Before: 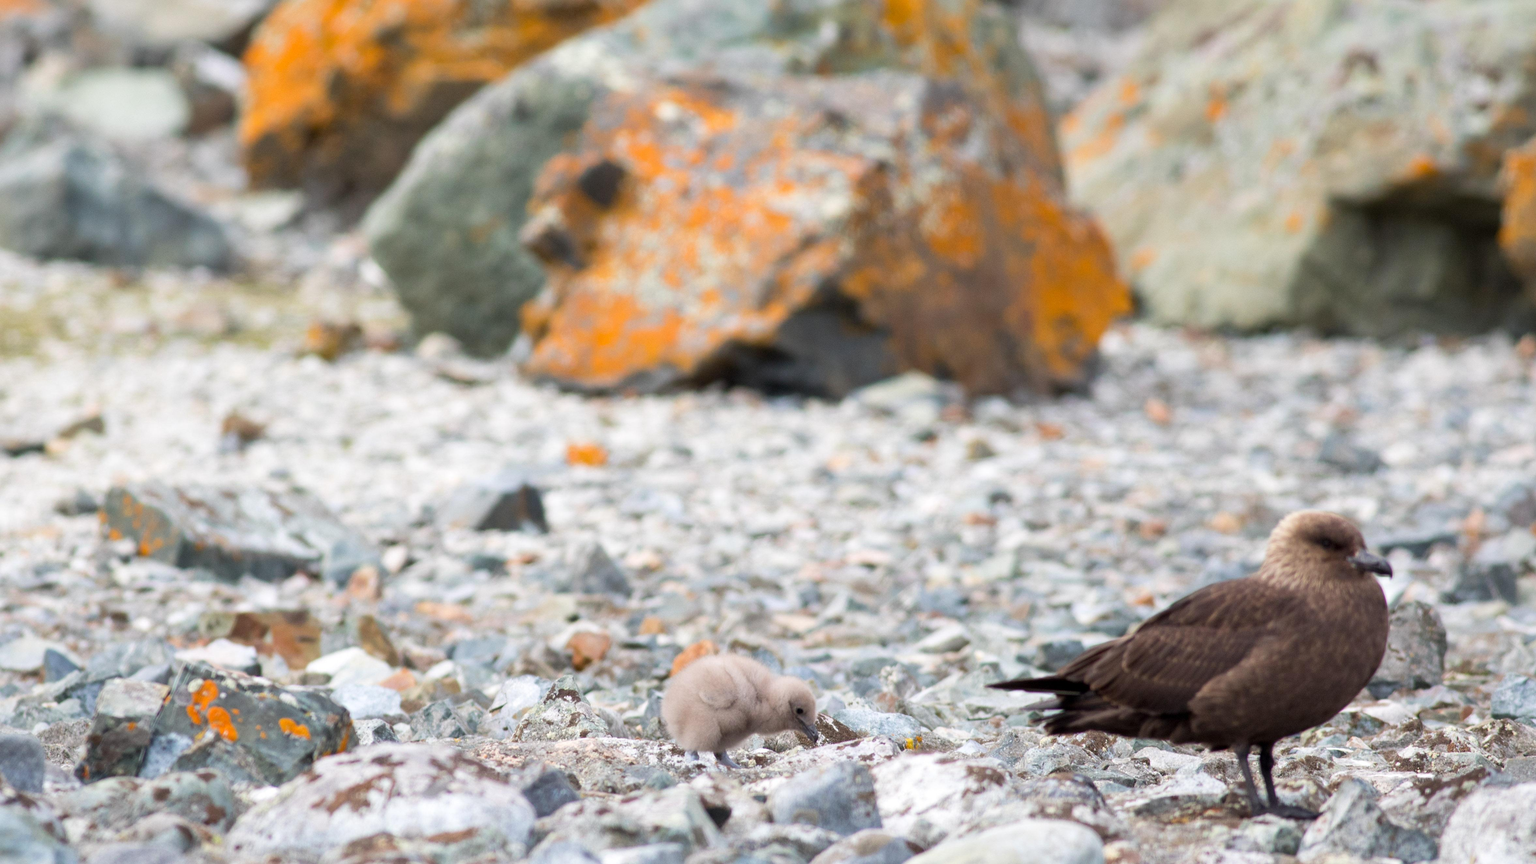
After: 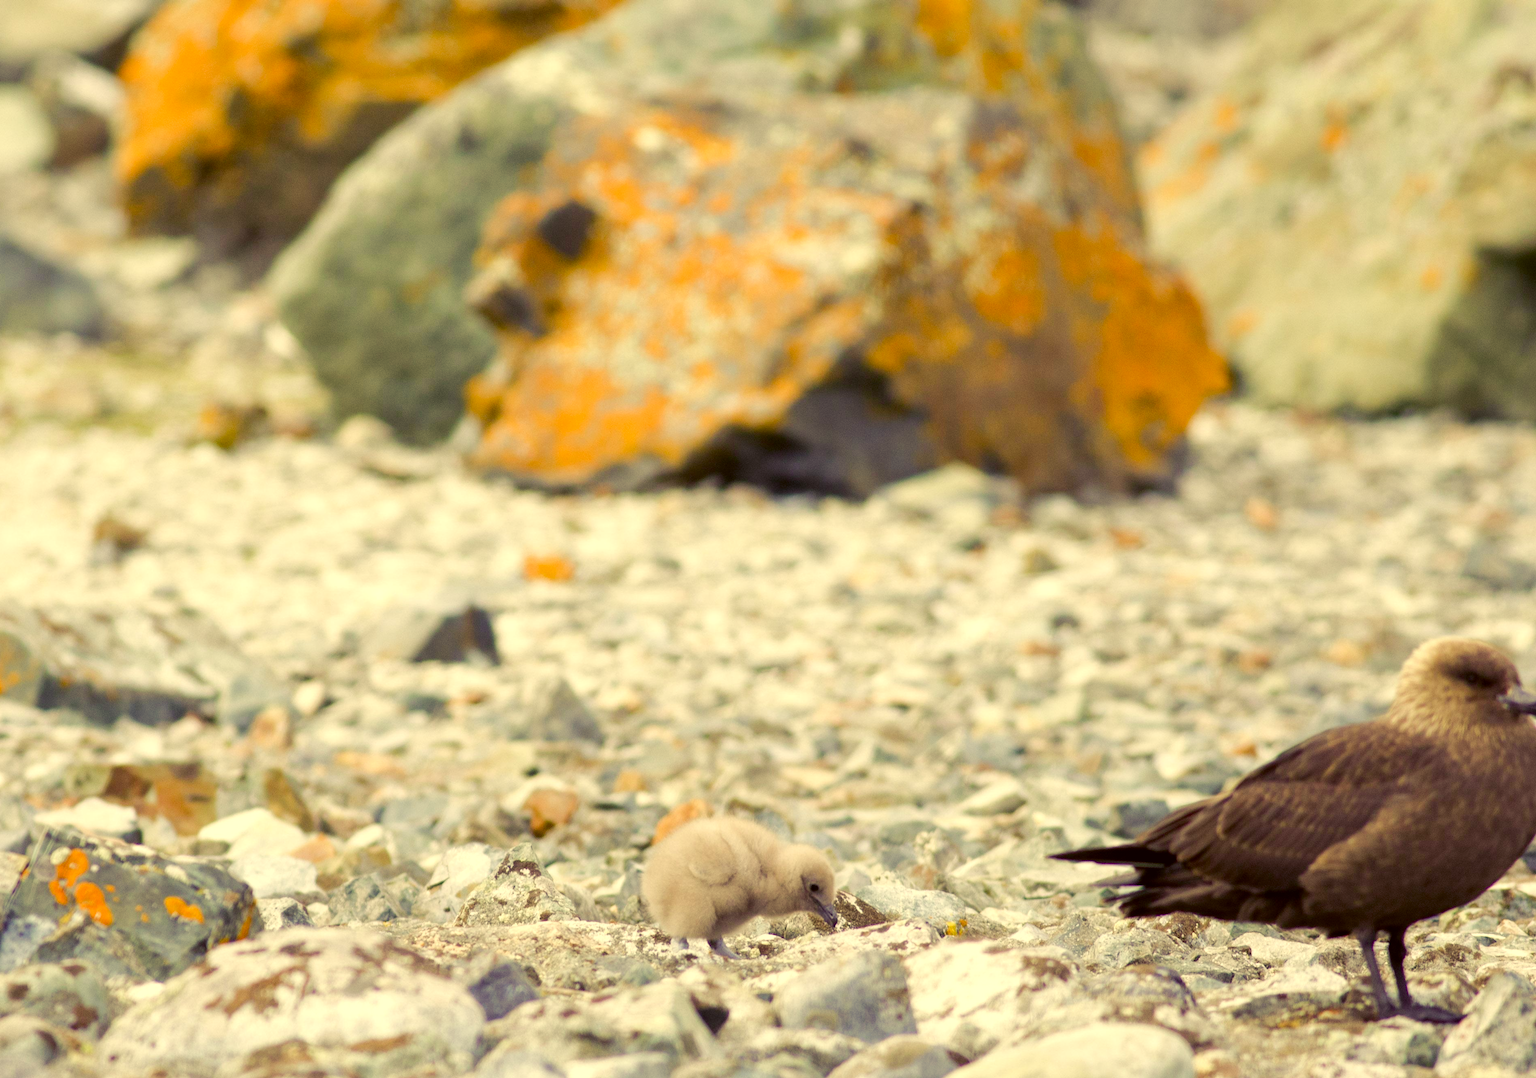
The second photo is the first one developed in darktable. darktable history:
exposure: exposure 0.124 EV, compensate highlight preservation false
crop and rotate: left 9.6%, right 10.275%
color balance rgb: shadows lift › luminance -28.898%, shadows lift › chroma 14.809%, shadows lift › hue 269.44°, perceptual saturation grading › global saturation 20%, perceptual saturation grading › highlights -50.36%, perceptual saturation grading › shadows 30.931%, perceptual brilliance grading › mid-tones 10.099%, perceptual brilliance grading › shadows 14.638%
color correction: highlights a* 0.101, highlights b* 29.46, shadows a* -0.288, shadows b* 21.34
